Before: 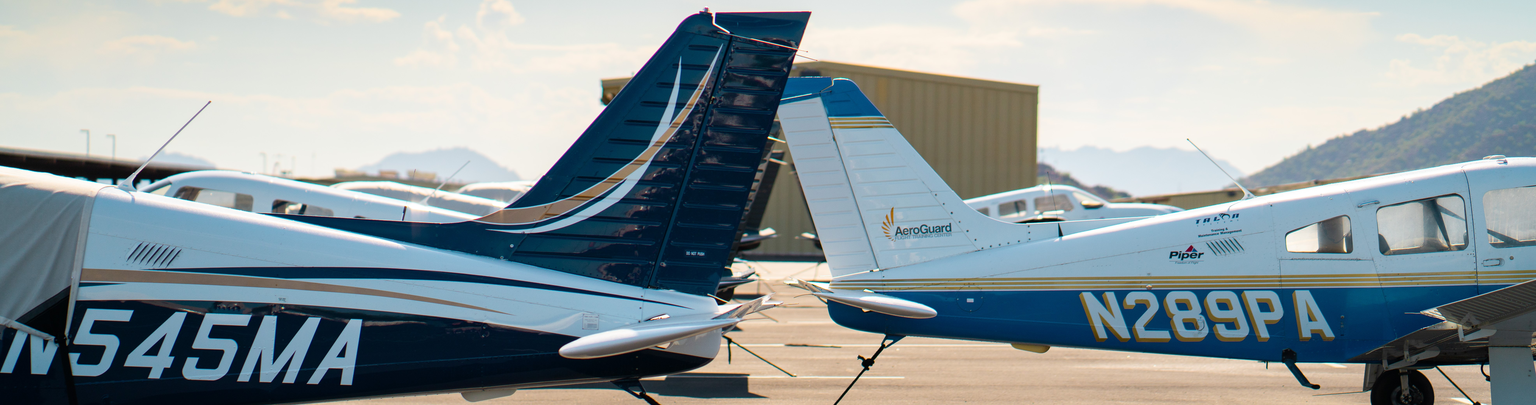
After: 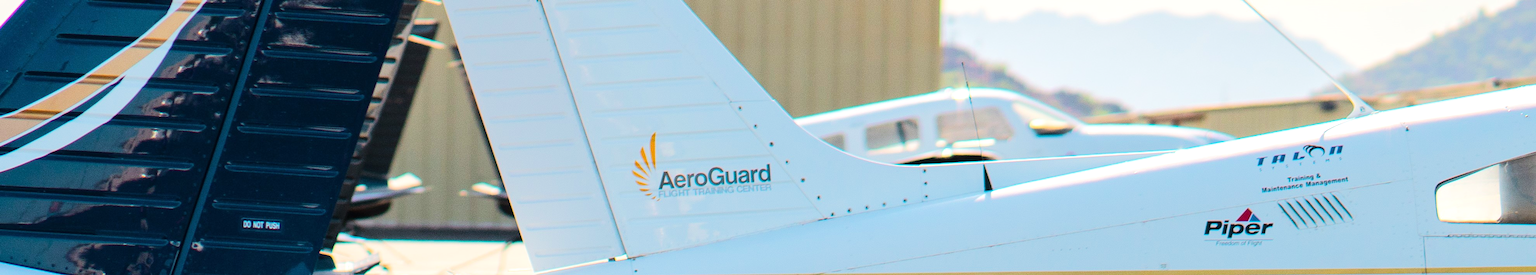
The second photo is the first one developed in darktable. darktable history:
crop: left 36.731%, top 34.751%, right 12.997%, bottom 31.079%
exposure: compensate highlight preservation false
tone equalizer: -7 EV 0.149 EV, -6 EV 0.636 EV, -5 EV 1.13 EV, -4 EV 1.32 EV, -3 EV 1.15 EV, -2 EV 0.6 EV, -1 EV 0.168 EV, edges refinement/feathering 500, mask exposure compensation -1.57 EV, preserve details no
